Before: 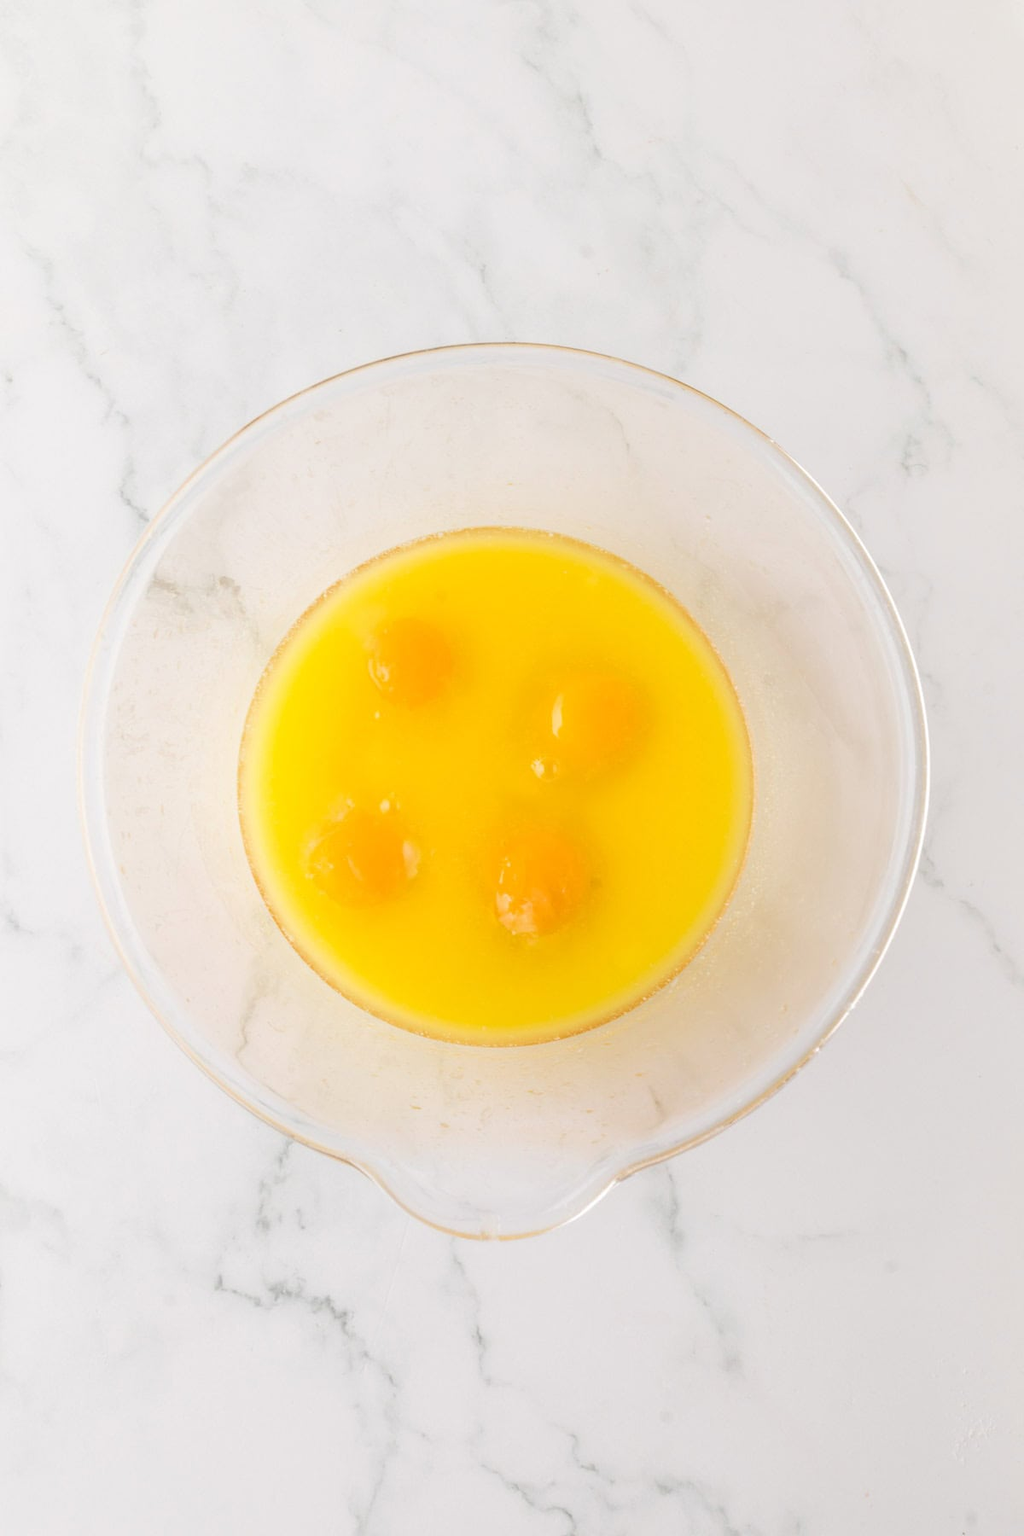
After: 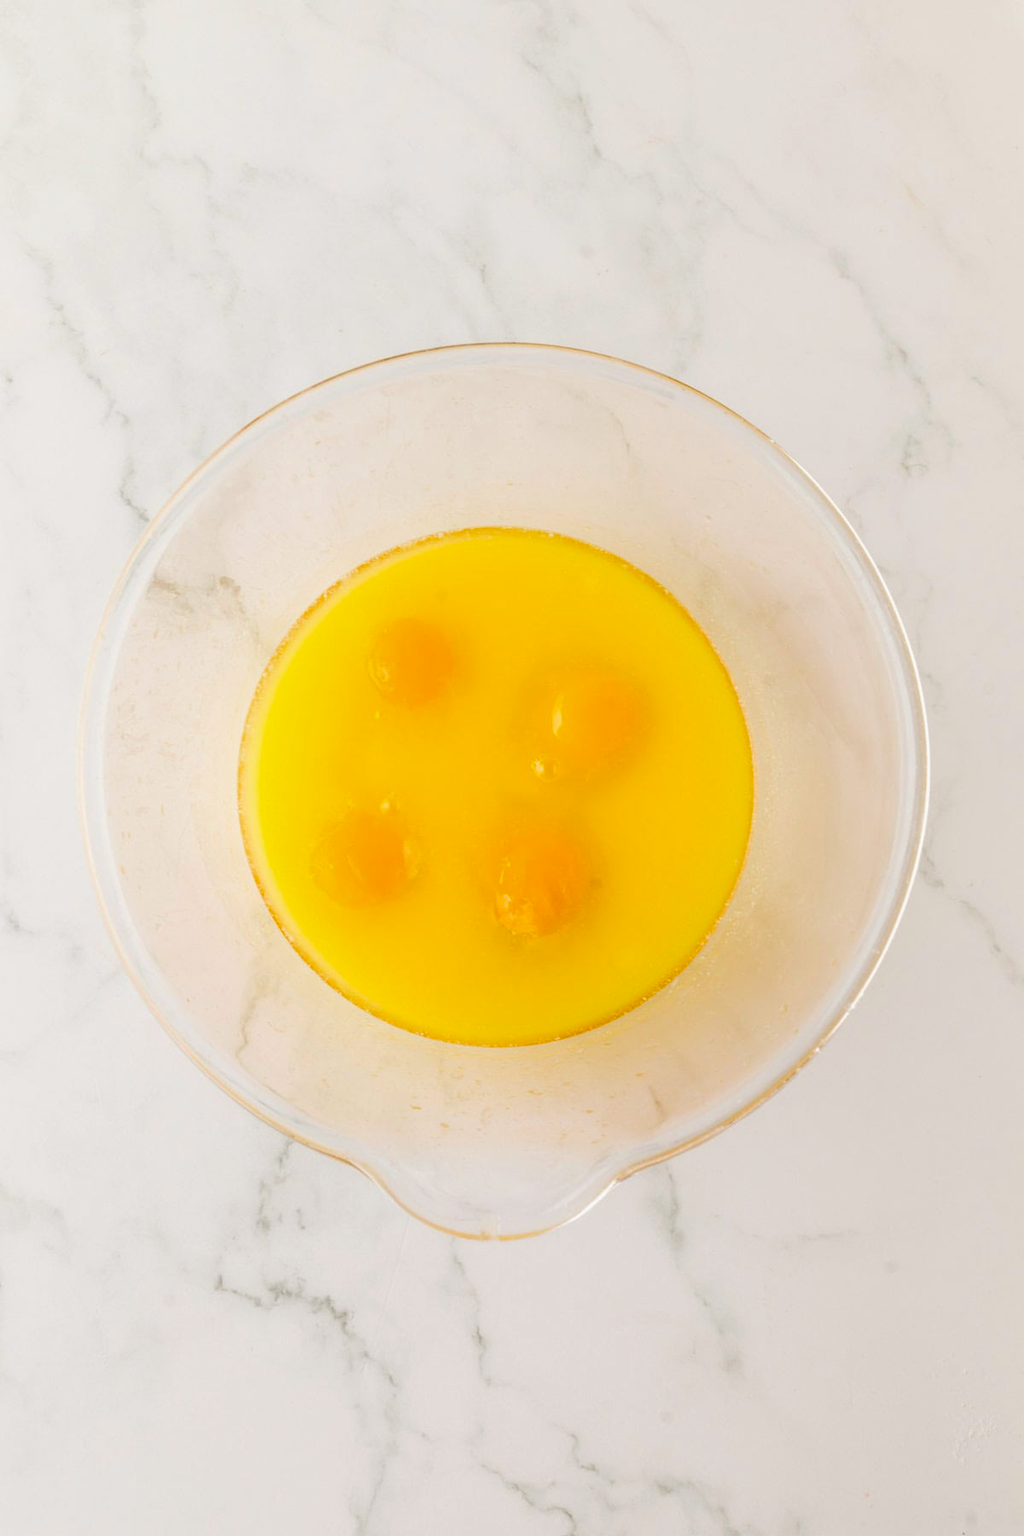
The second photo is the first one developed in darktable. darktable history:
color balance rgb: perceptual saturation grading › global saturation 20%, perceptual saturation grading › highlights 2.68%, perceptual saturation grading › shadows 50%
exposure: black level correction 0.029, exposure -0.073 EV, compensate highlight preservation false
color correction: highlights a* -0.482, highlights b* 0.161, shadows a* 4.66, shadows b* 20.72
